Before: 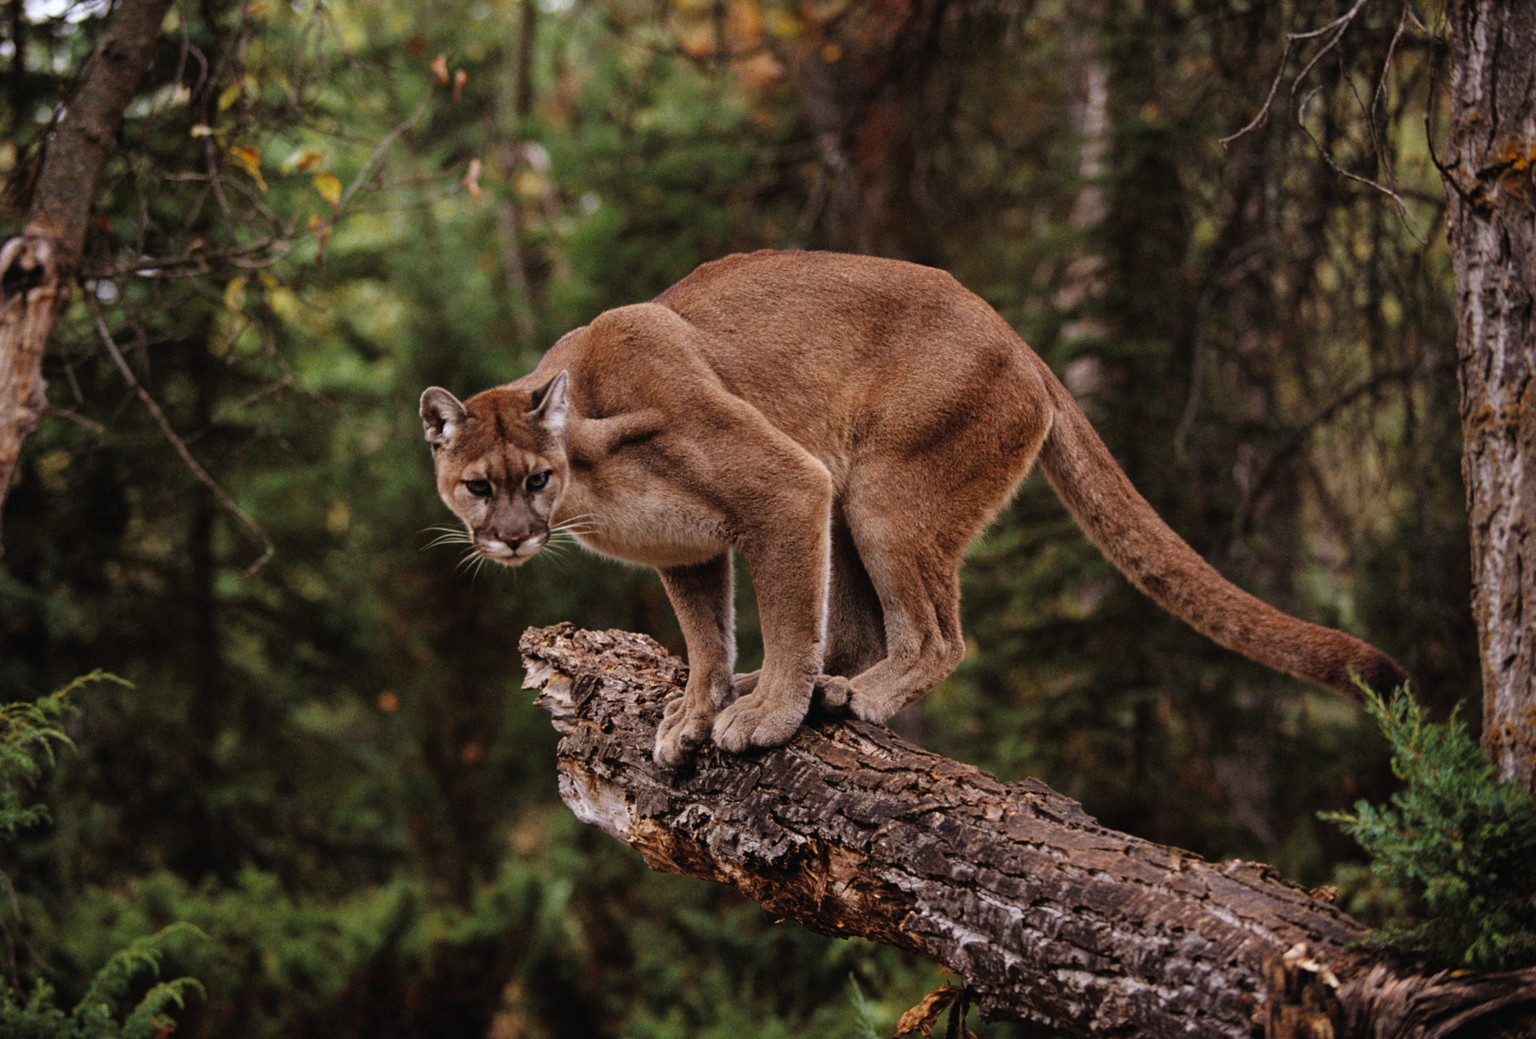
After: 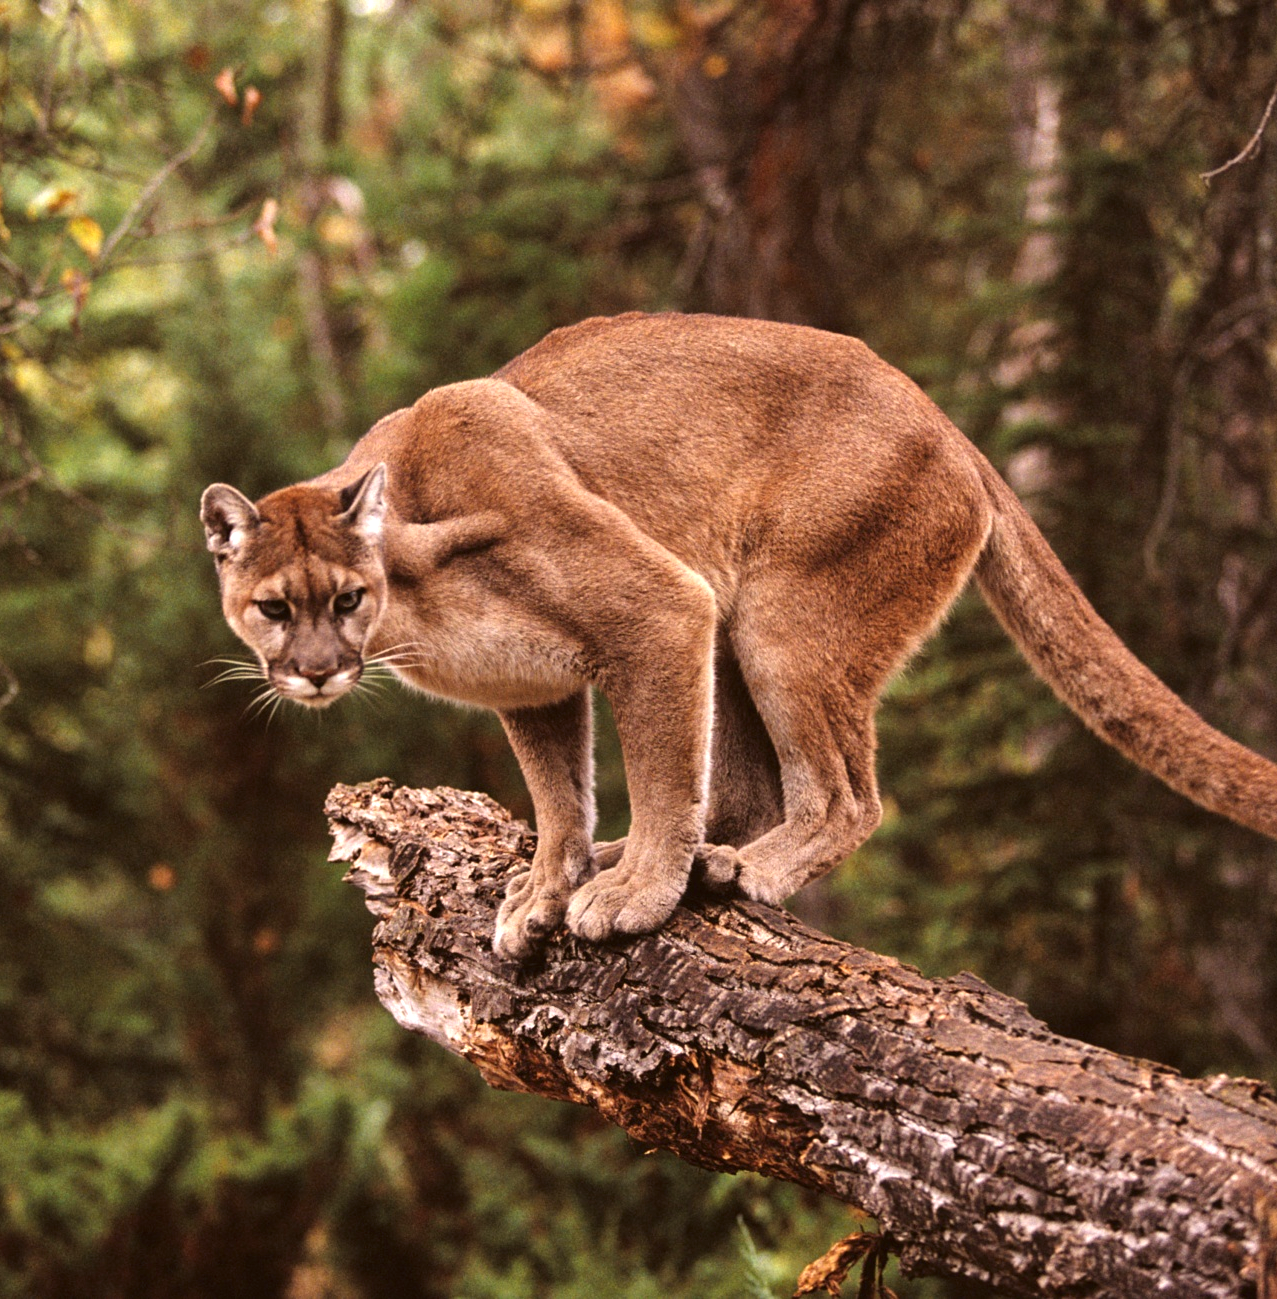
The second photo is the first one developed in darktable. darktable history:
exposure: black level correction 0, exposure 1 EV, compensate exposure bias true, compensate highlight preservation false
crop: left 16.899%, right 16.556%
color correction: highlights a* 6.27, highlights b* 8.19, shadows a* 5.94, shadows b* 7.23, saturation 0.9
